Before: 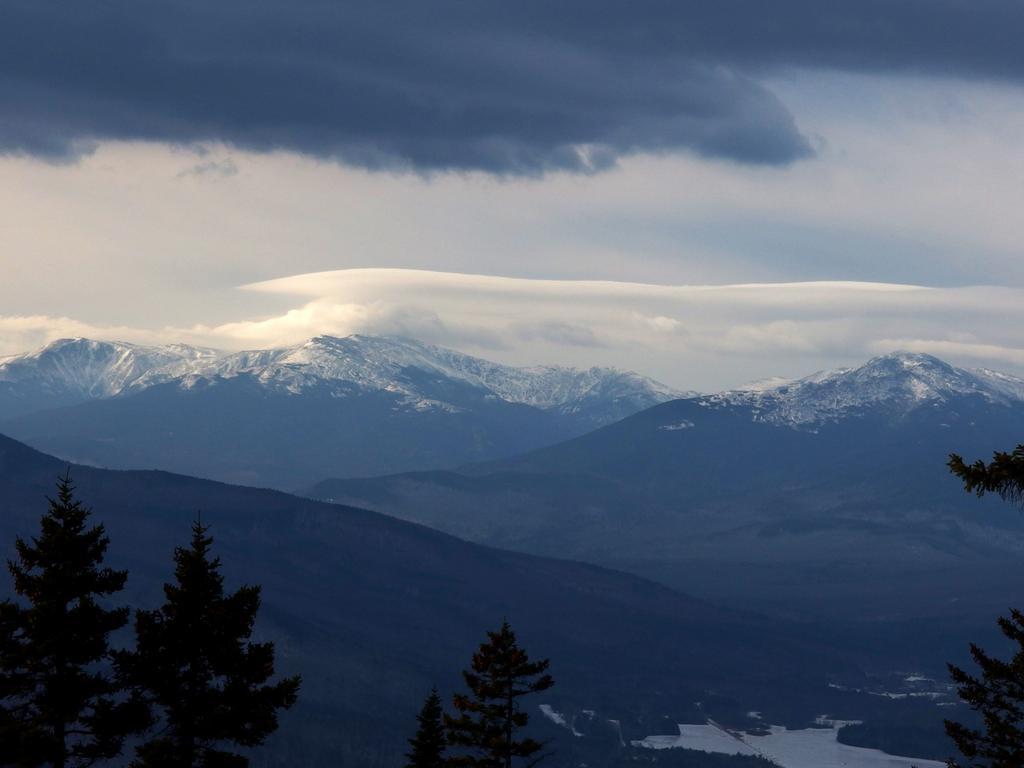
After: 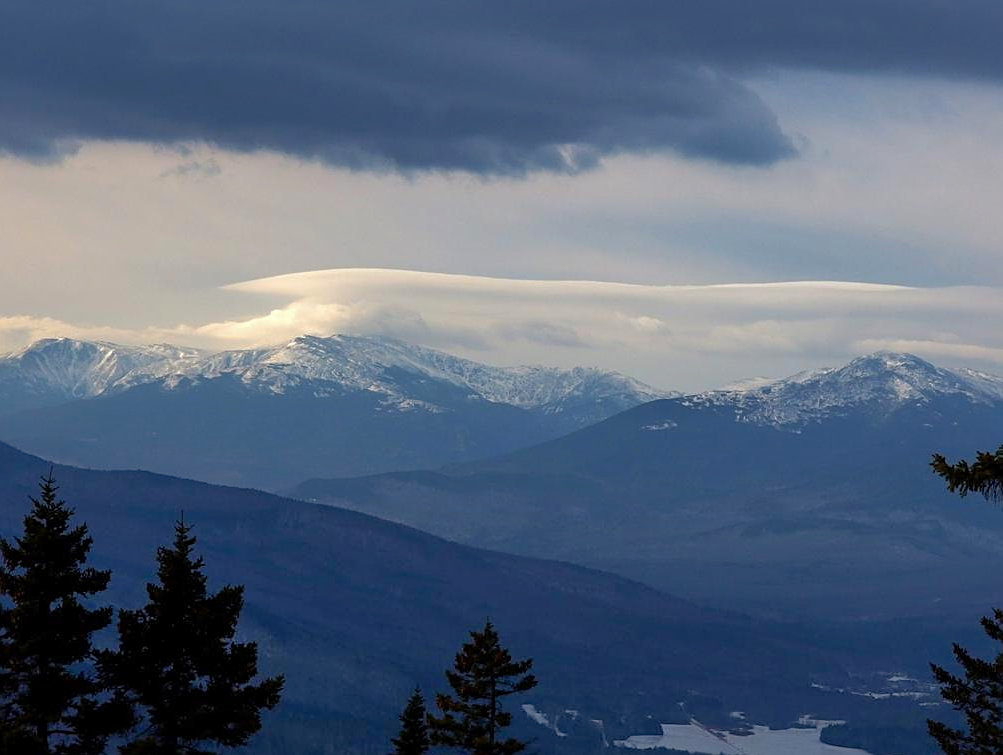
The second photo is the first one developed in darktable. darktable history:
color balance rgb: perceptual saturation grading › global saturation 9.593%
tone equalizer: on, module defaults
crop: left 1.681%, right 0.28%, bottom 1.651%
sharpen: on, module defaults
shadows and highlights: on, module defaults
